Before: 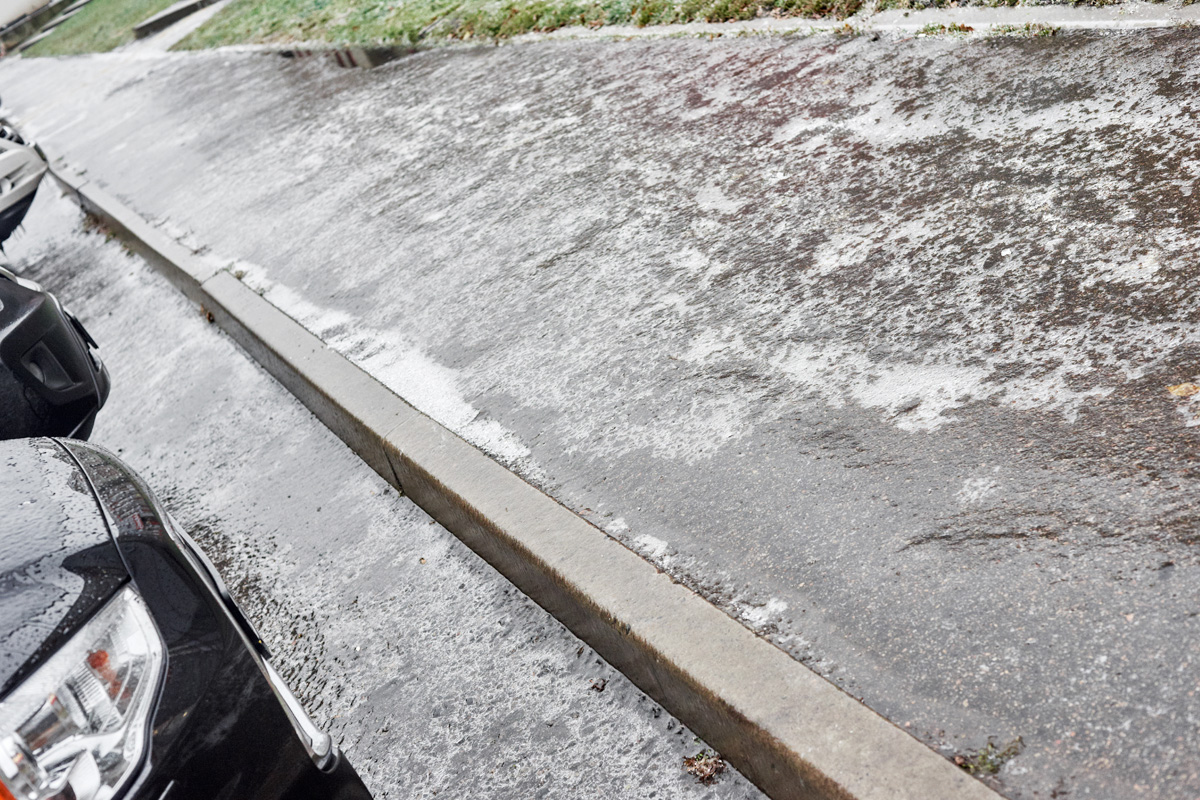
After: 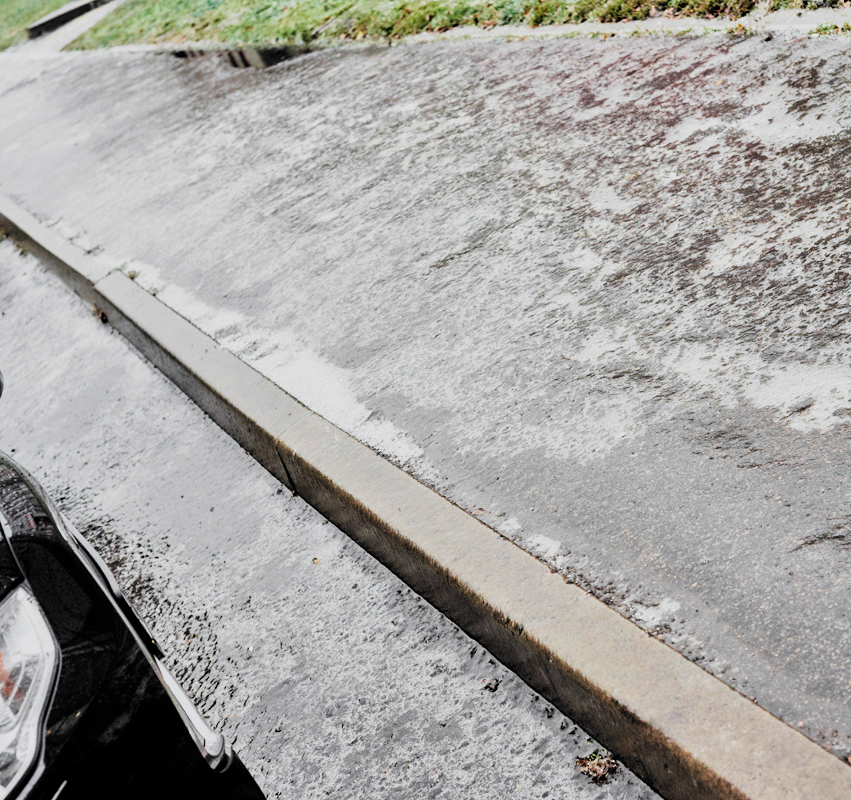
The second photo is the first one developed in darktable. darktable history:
crop and rotate: left 8.946%, right 20.077%
color zones: curves: ch1 [(0.25, 0.61) (0.75, 0.248)]
filmic rgb: black relative exposure -5.01 EV, white relative exposure 3.99 EV, hardness 2.89, contrast 1.299, highlights saturation mix -29.24%, color science v6 (2022)
velvia: strength 14.9%
